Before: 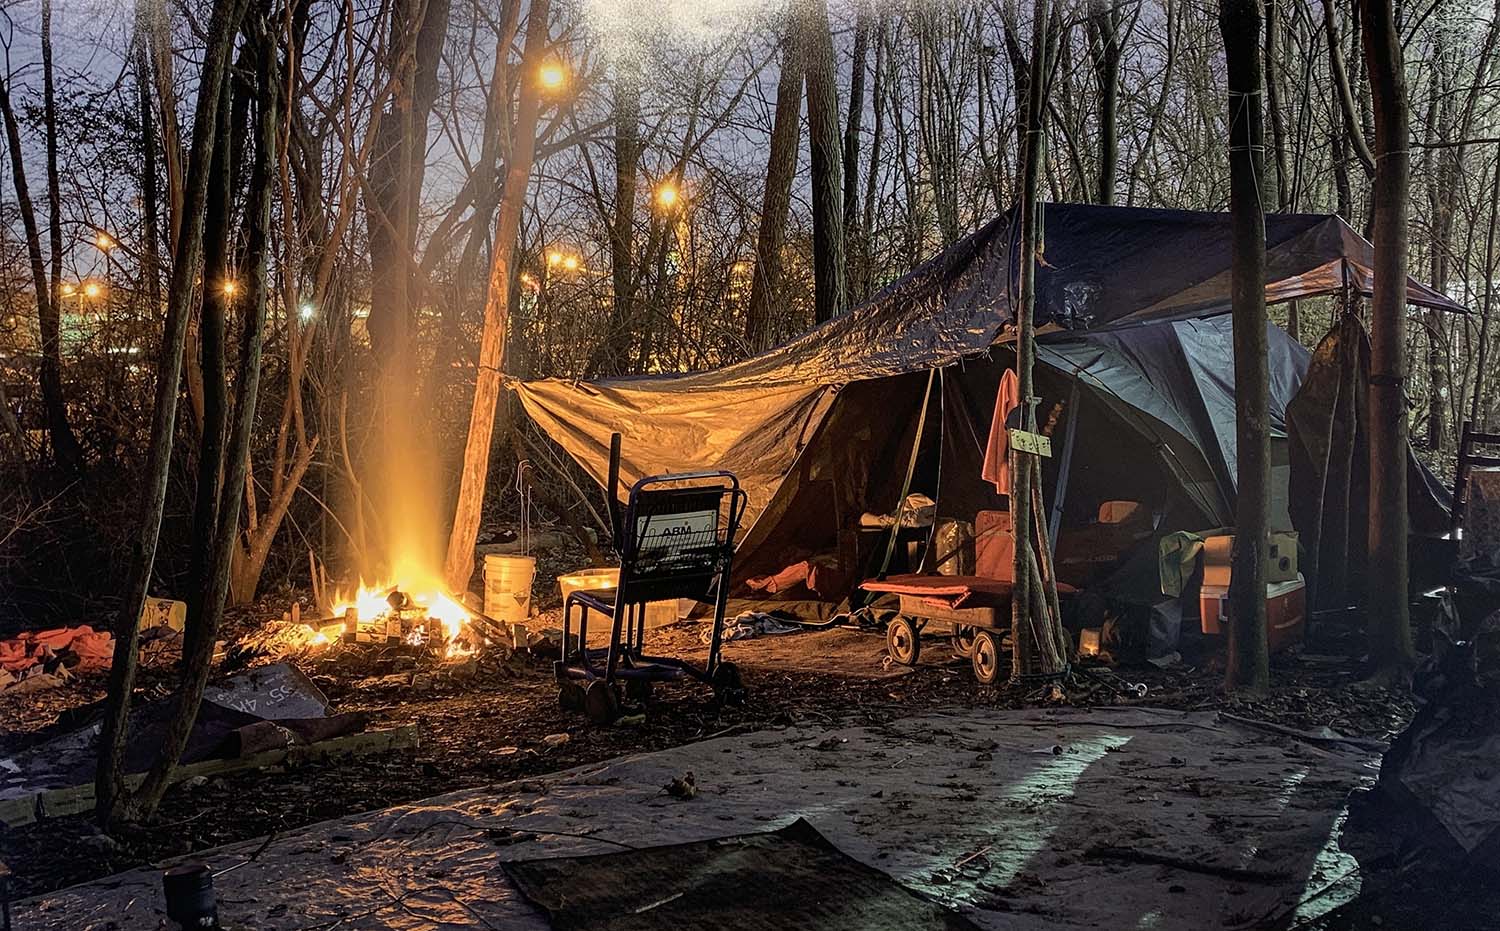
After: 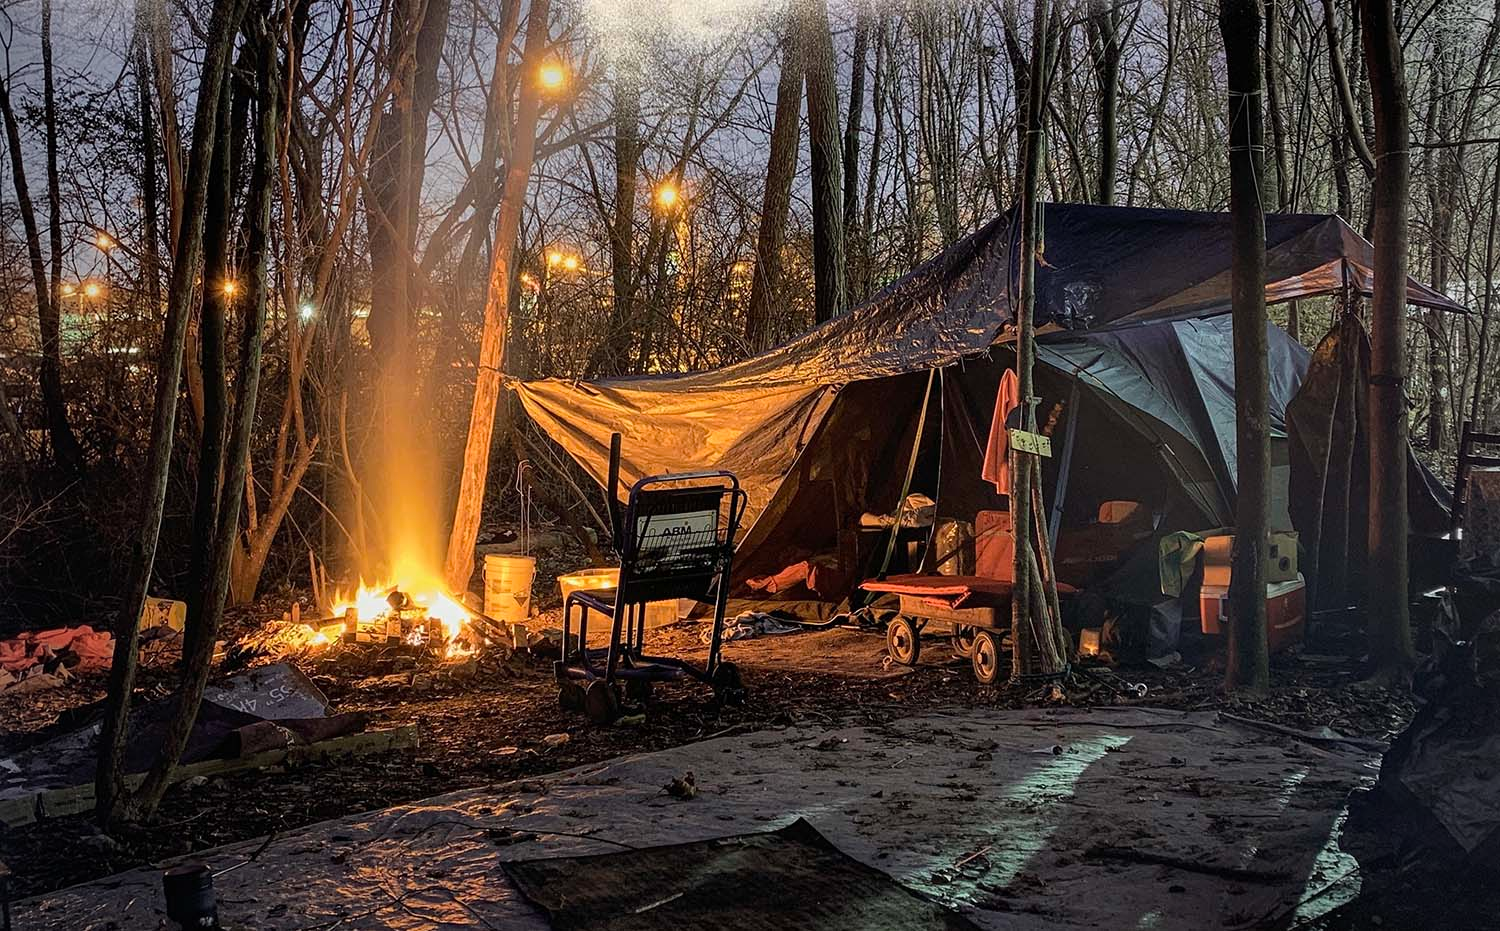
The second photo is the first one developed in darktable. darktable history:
contrast brightness saturation: saturation -0.045
vignetting: on, module defaults
